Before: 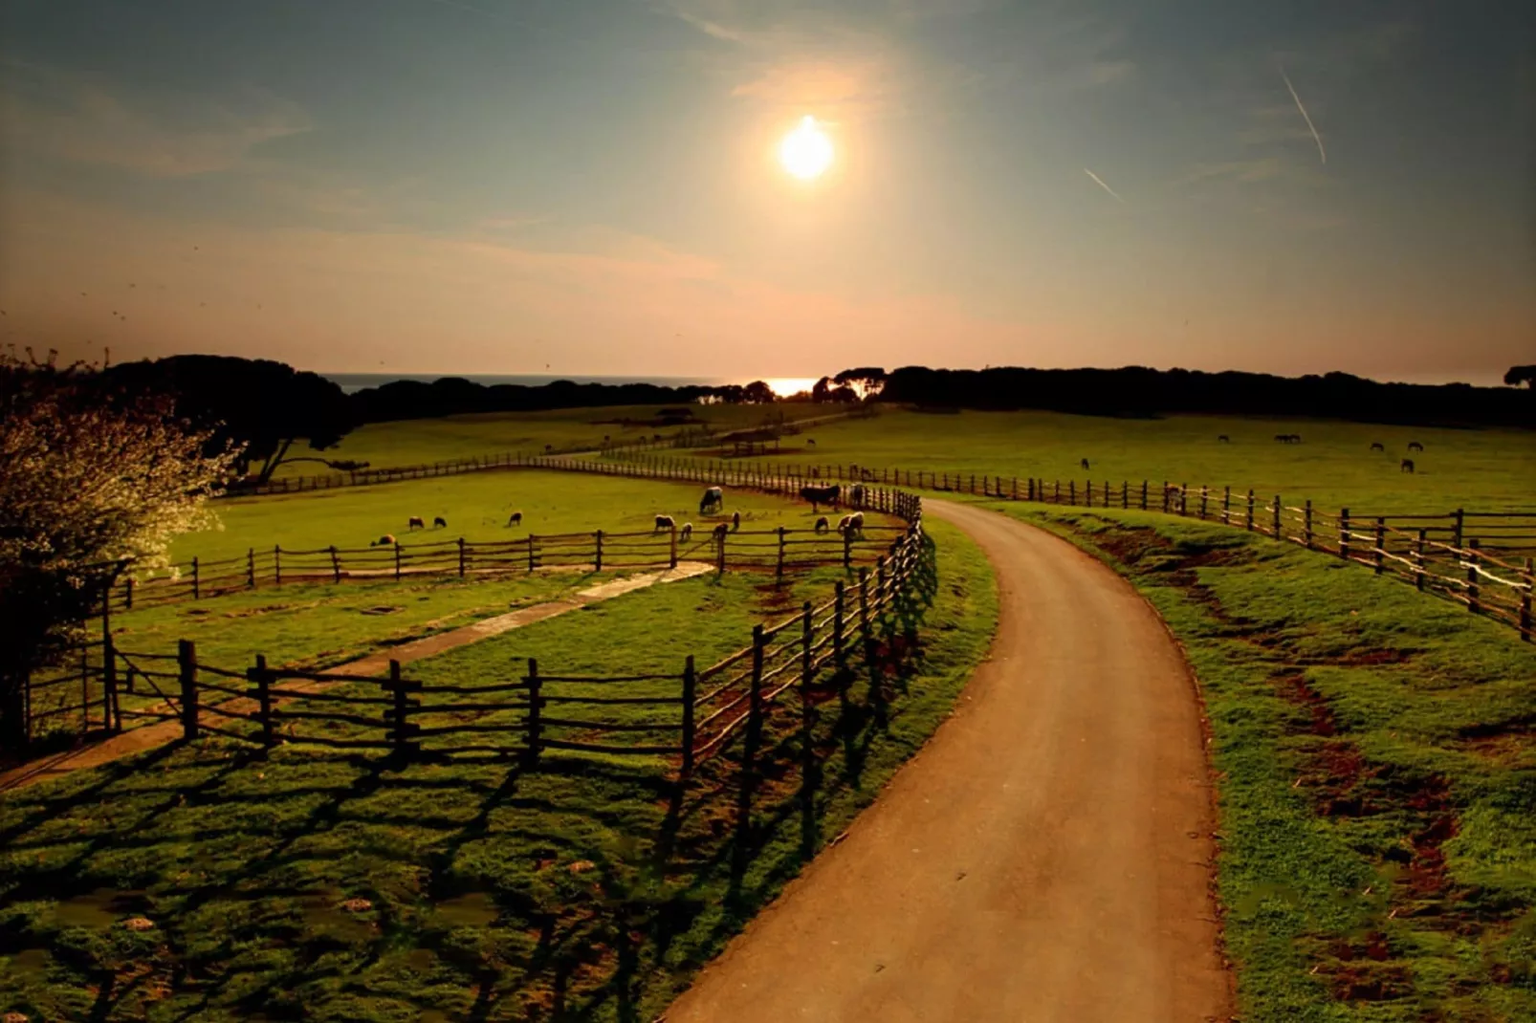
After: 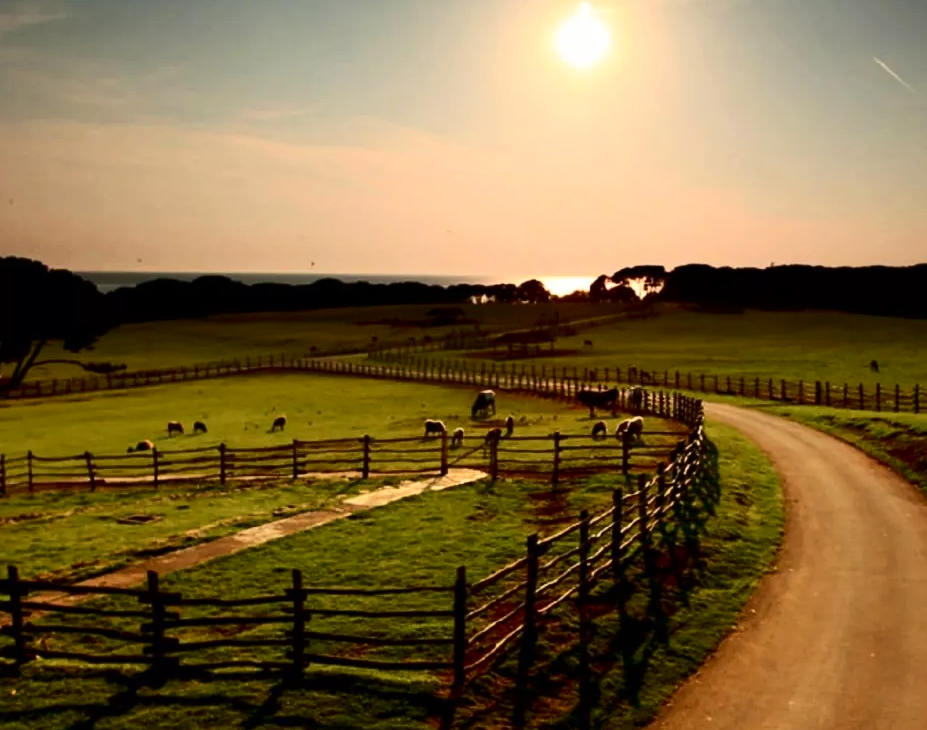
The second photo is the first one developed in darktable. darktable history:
contrast brightness saturation: contrast 0.28
crop: left 16.202%, top 11.208%, right 26.045%, bottom 20.557%
